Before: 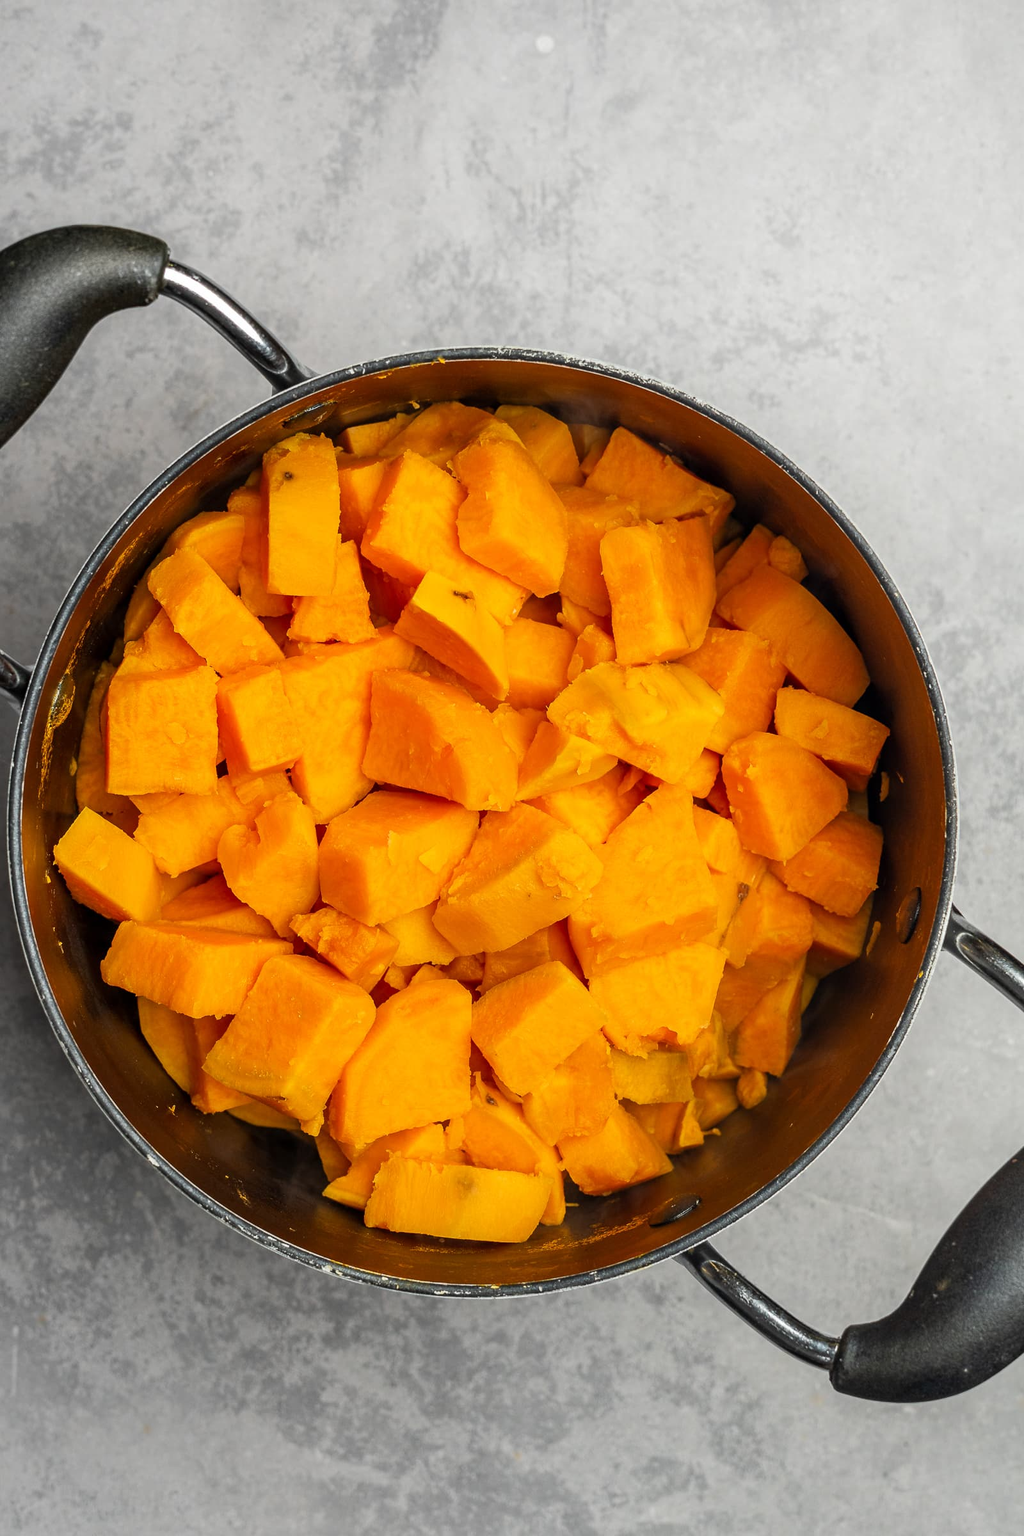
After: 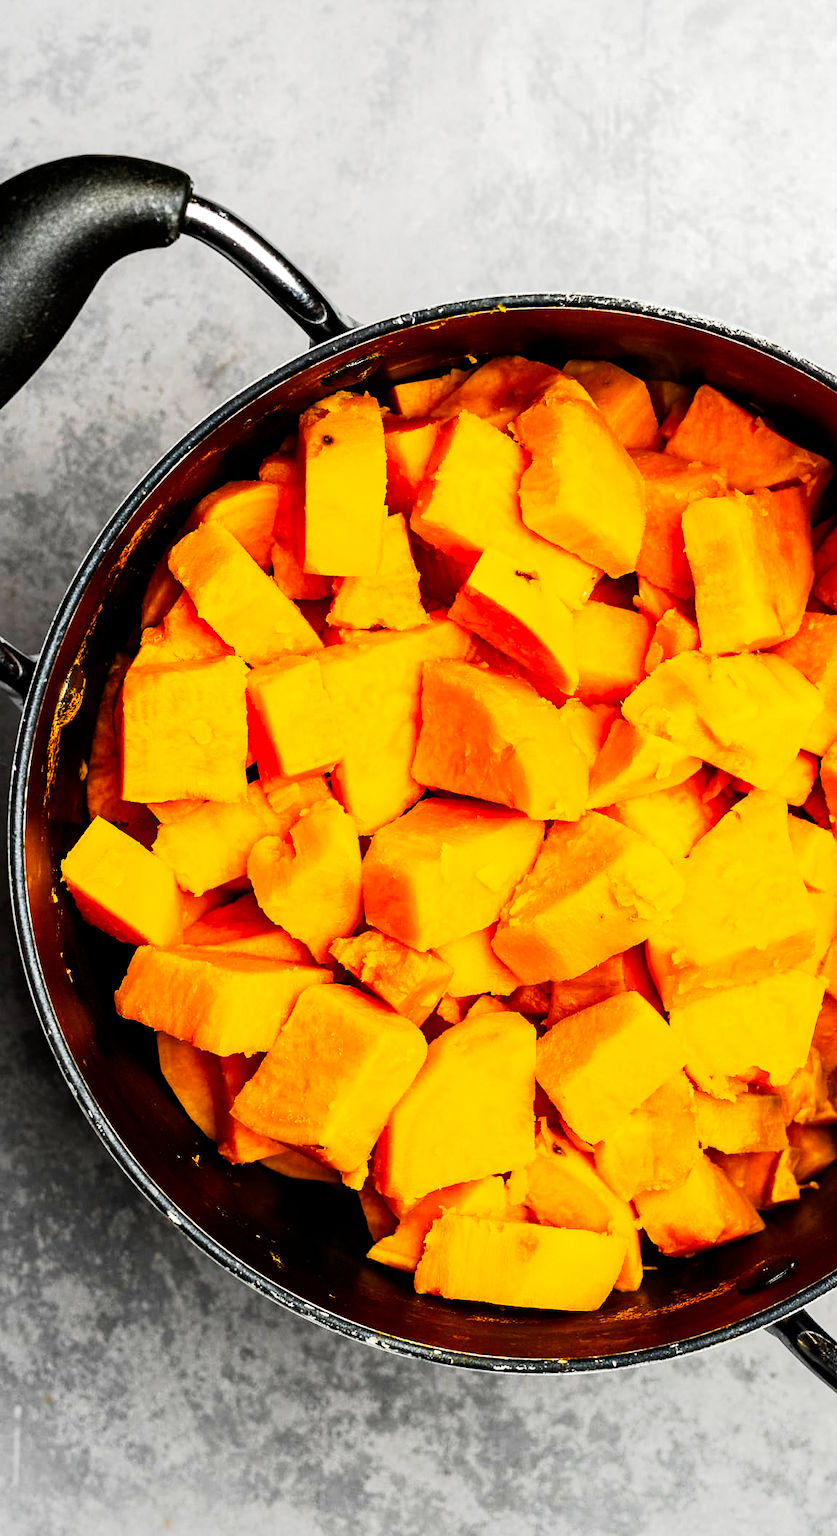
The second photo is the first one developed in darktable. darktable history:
tone curve: curves: ch0 [(0, 0) (0.003, 0.001) (0.011, 0.001) (0.025, 0.001) (0.044, 0.001) (0.069, 0.003) (0.1, 0.007) (0.136, 0.013) (0.177, 0.032) (0.224, 0.083) (0.277, 0.157) (0.335, 0.237) (0.399, 0.334) (0.468, 0.446) (0.543, 0.562) (0.623, 0.683) (0.709, 0.801) (0.801, 0.869) (0.898, 0.918) (1, 1)], preserve colors none
crop: top 5.803%, right 27.864%, bottom 5.804%
tone equalizer: -8 EV -0.417 EV, -7 EV -0.389 EV, -6 EV -0.333 EV, -5 EV -0.222 EV, -3 EV 0.222 EV, -2 EV 0.333 EV, -1 EV 0.389 EV, +0 EV 0.417 EV, edges refinement/feathering 500, mask exposure compensation -1.57 EV, preserve details no
